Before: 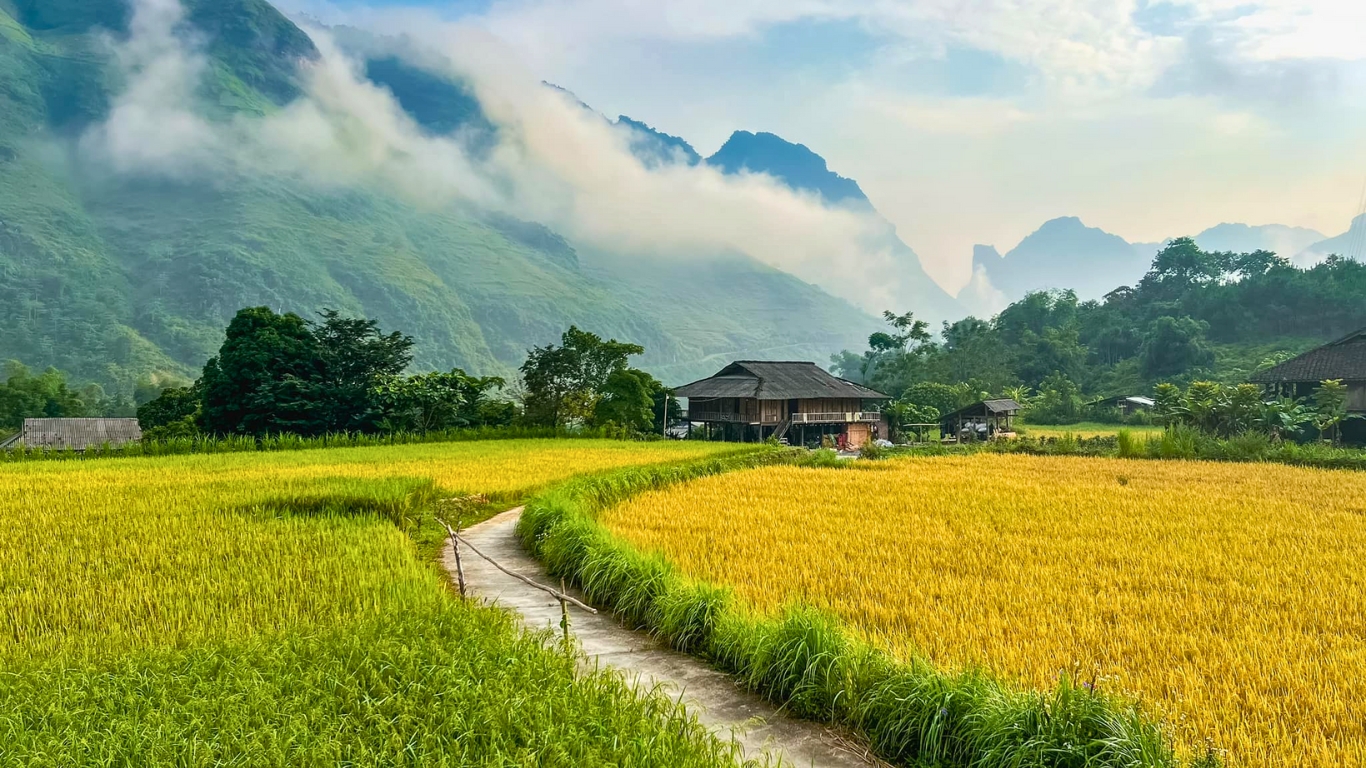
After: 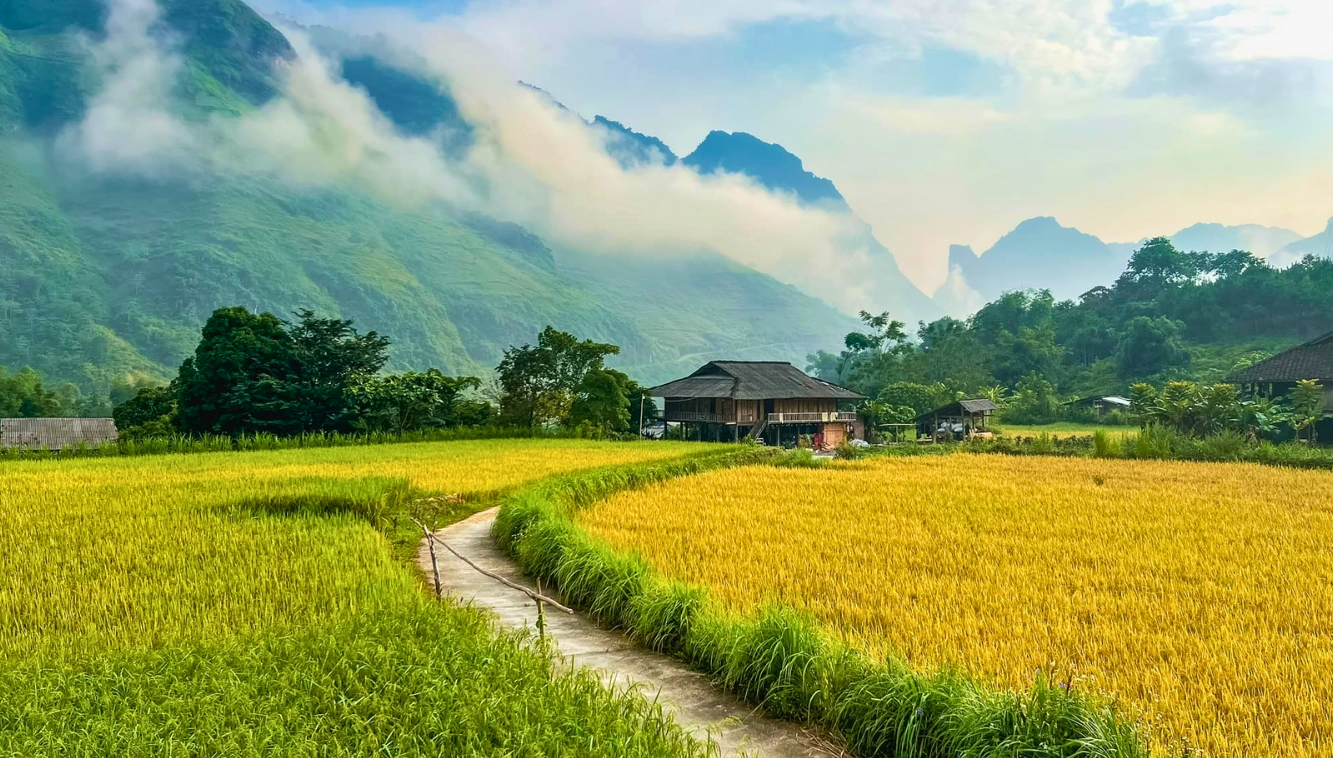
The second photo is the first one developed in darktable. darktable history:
crop and rotate: left 1.774%, right 0.633%, bottom 1.28%
velvia: on, module defaults
